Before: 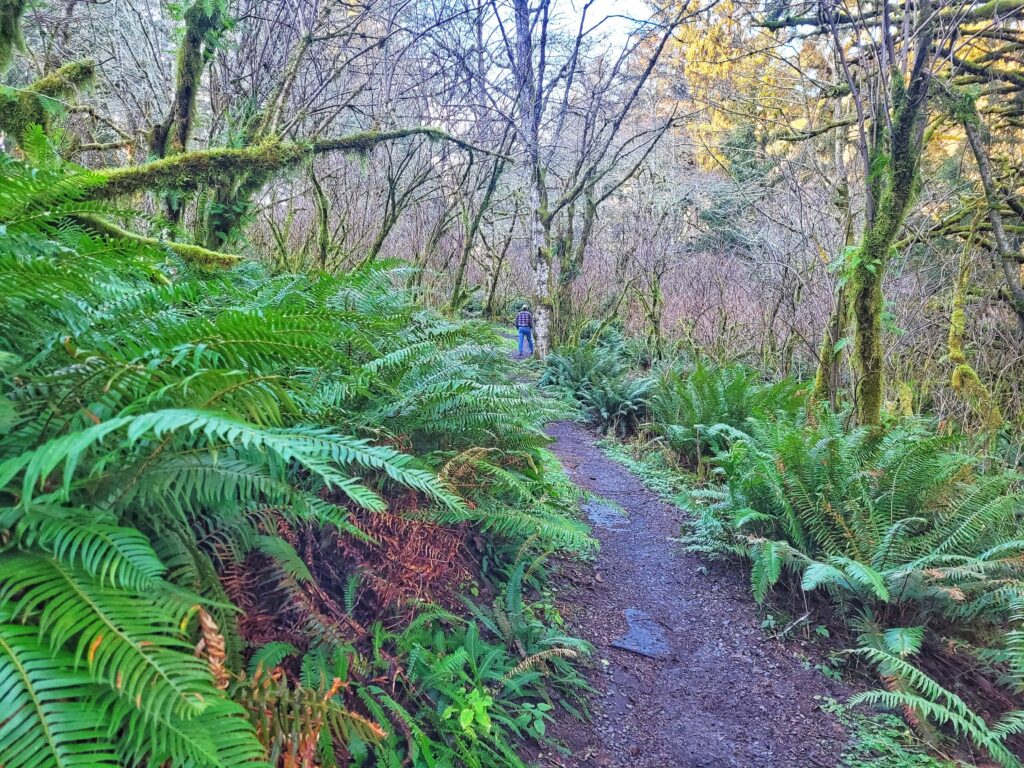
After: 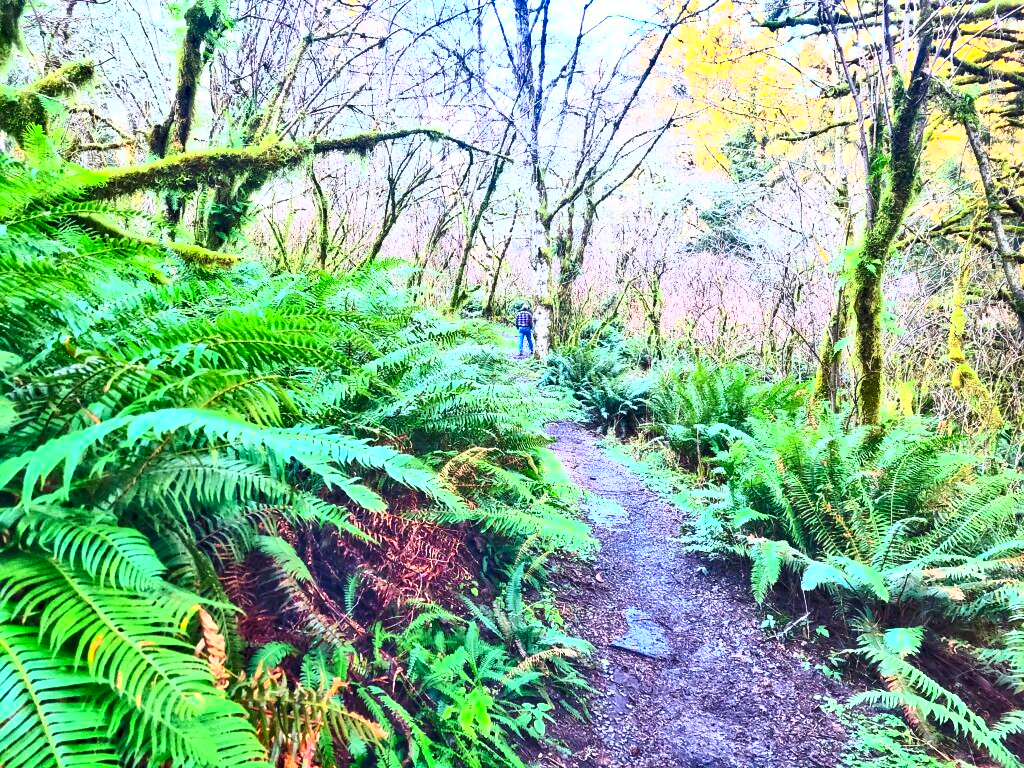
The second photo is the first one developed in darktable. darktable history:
contrast brightness saturation: contrast 0.83, brightness 0.59, saturation 0.59
contrast equalizer: y [[0.514, 0.573, 0.581, 0.508, 0.5, 0.5], [0.5 ×6], [0.5 ×6], [0 ×6], [0 ×6]]
